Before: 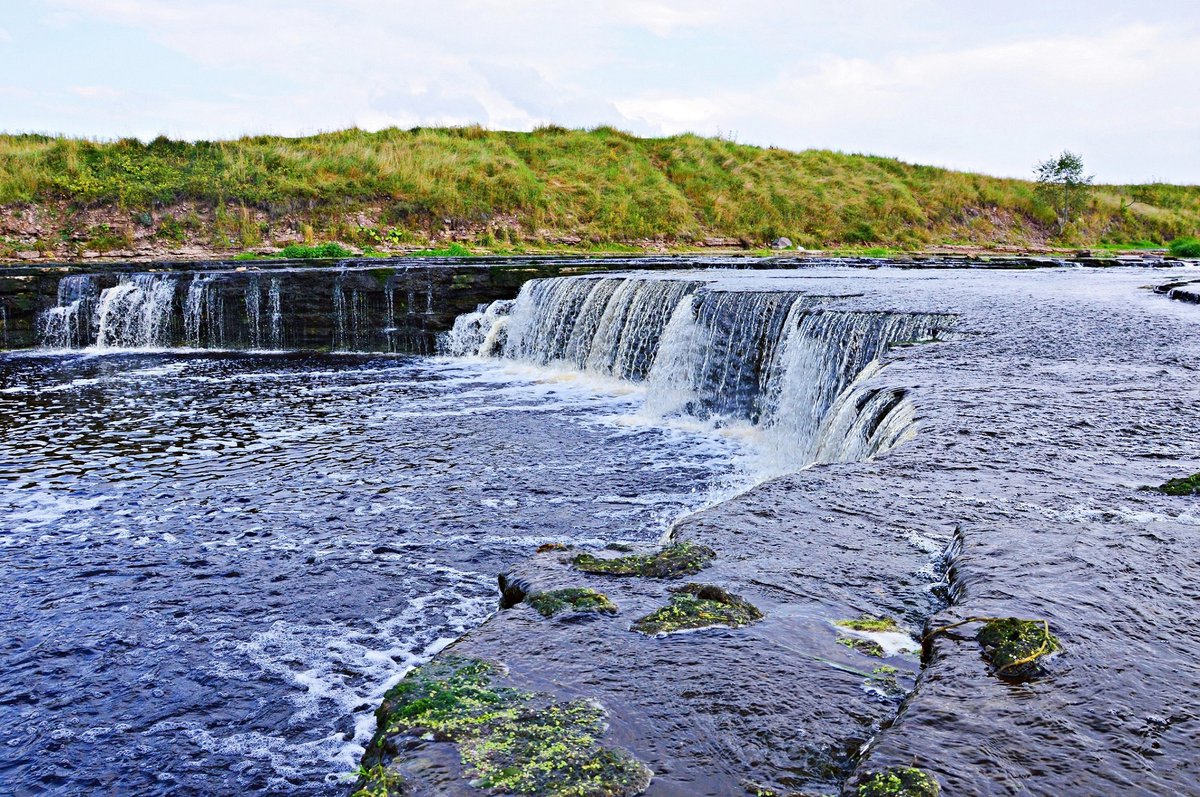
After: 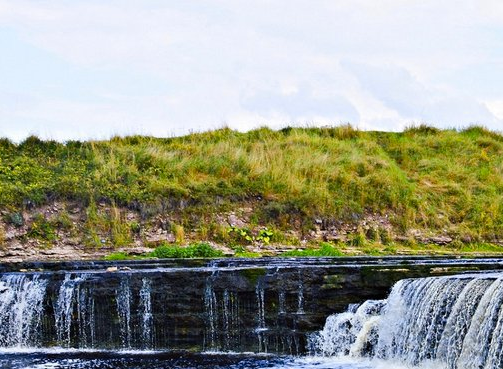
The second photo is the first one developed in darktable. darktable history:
color contrast: green-magenta contrast 0.8, blue-yellow contrast 1.1, unbound 0
levels: mode automatic
crop and rotate: left 10.817%, top 0.062%, right 47.194%, bottom 53.626%
